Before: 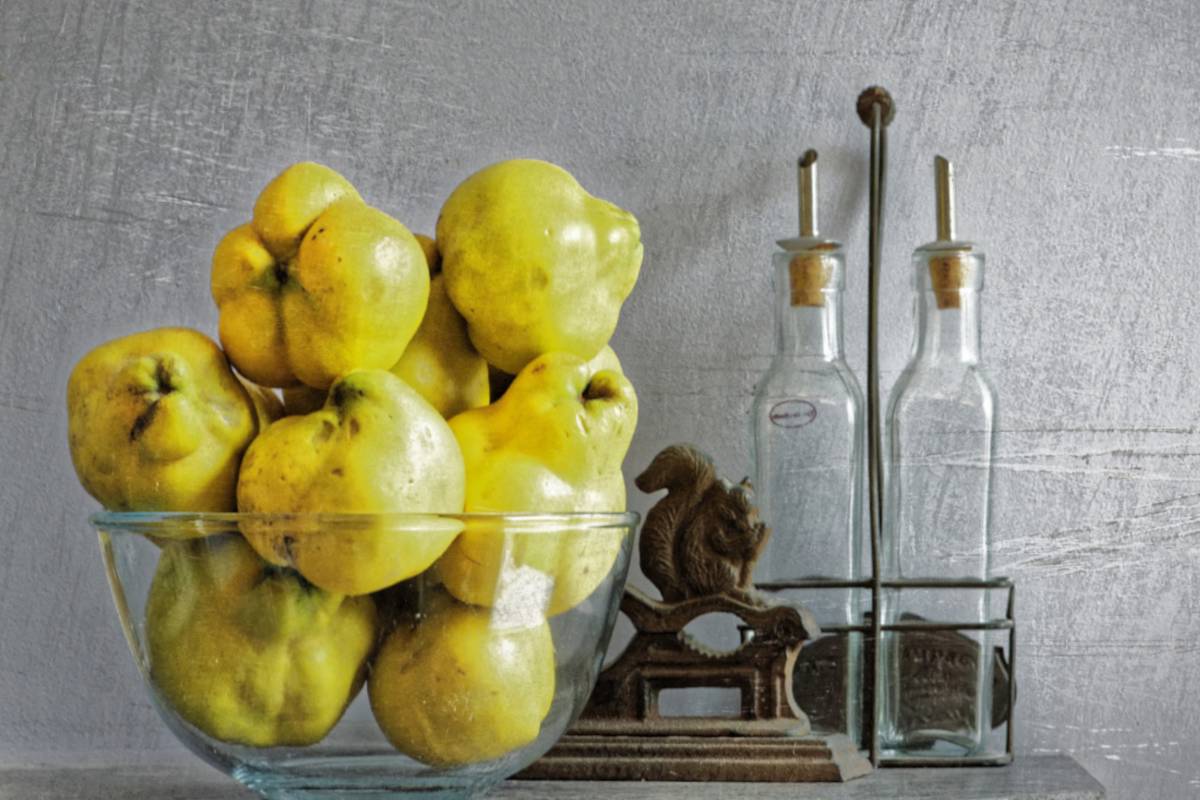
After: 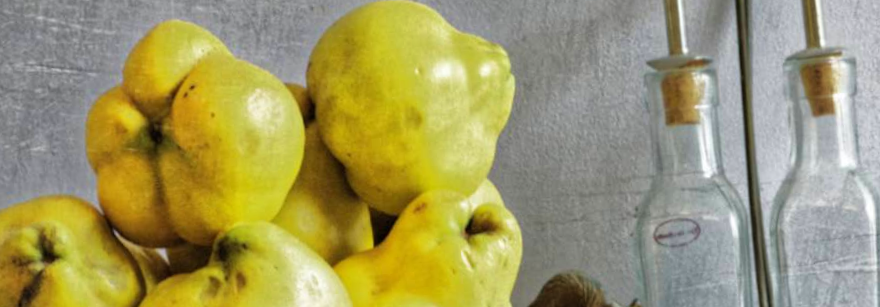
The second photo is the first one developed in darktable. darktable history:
velvia: on, module defaults
rotate and perspective: rotation -4.57°, crop left 0.054, crop right 0.944, crop top 0.087, crop bottom 0.914
crop: left 7.036%, top 18.398%, right 14.379%, bottom 40.043%
